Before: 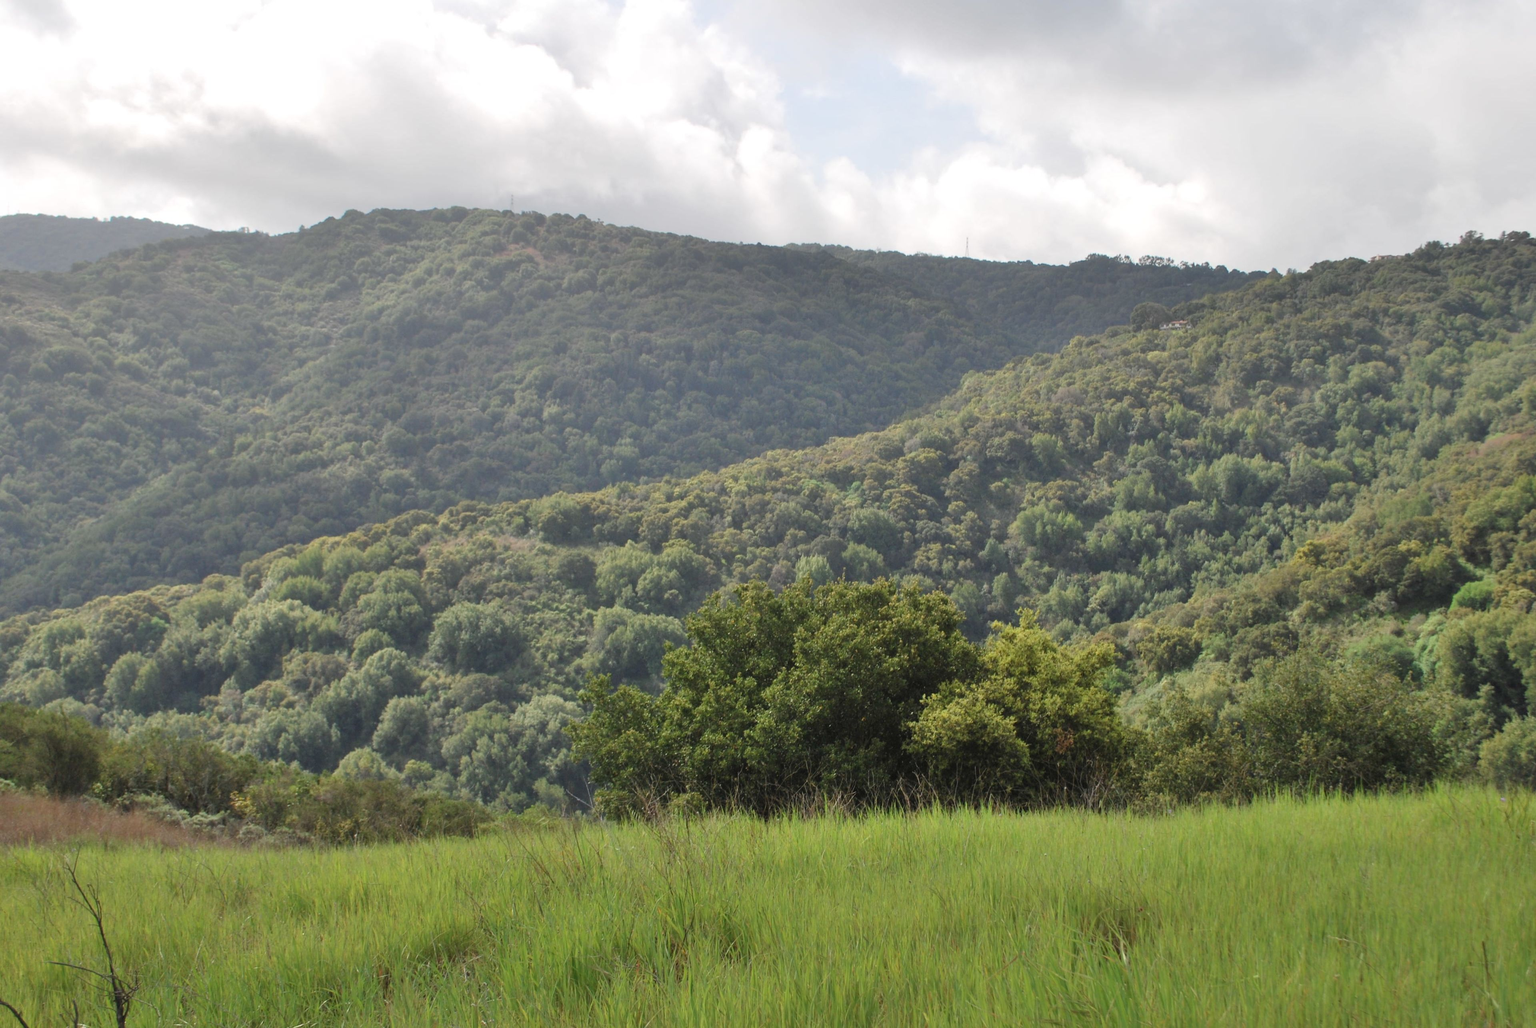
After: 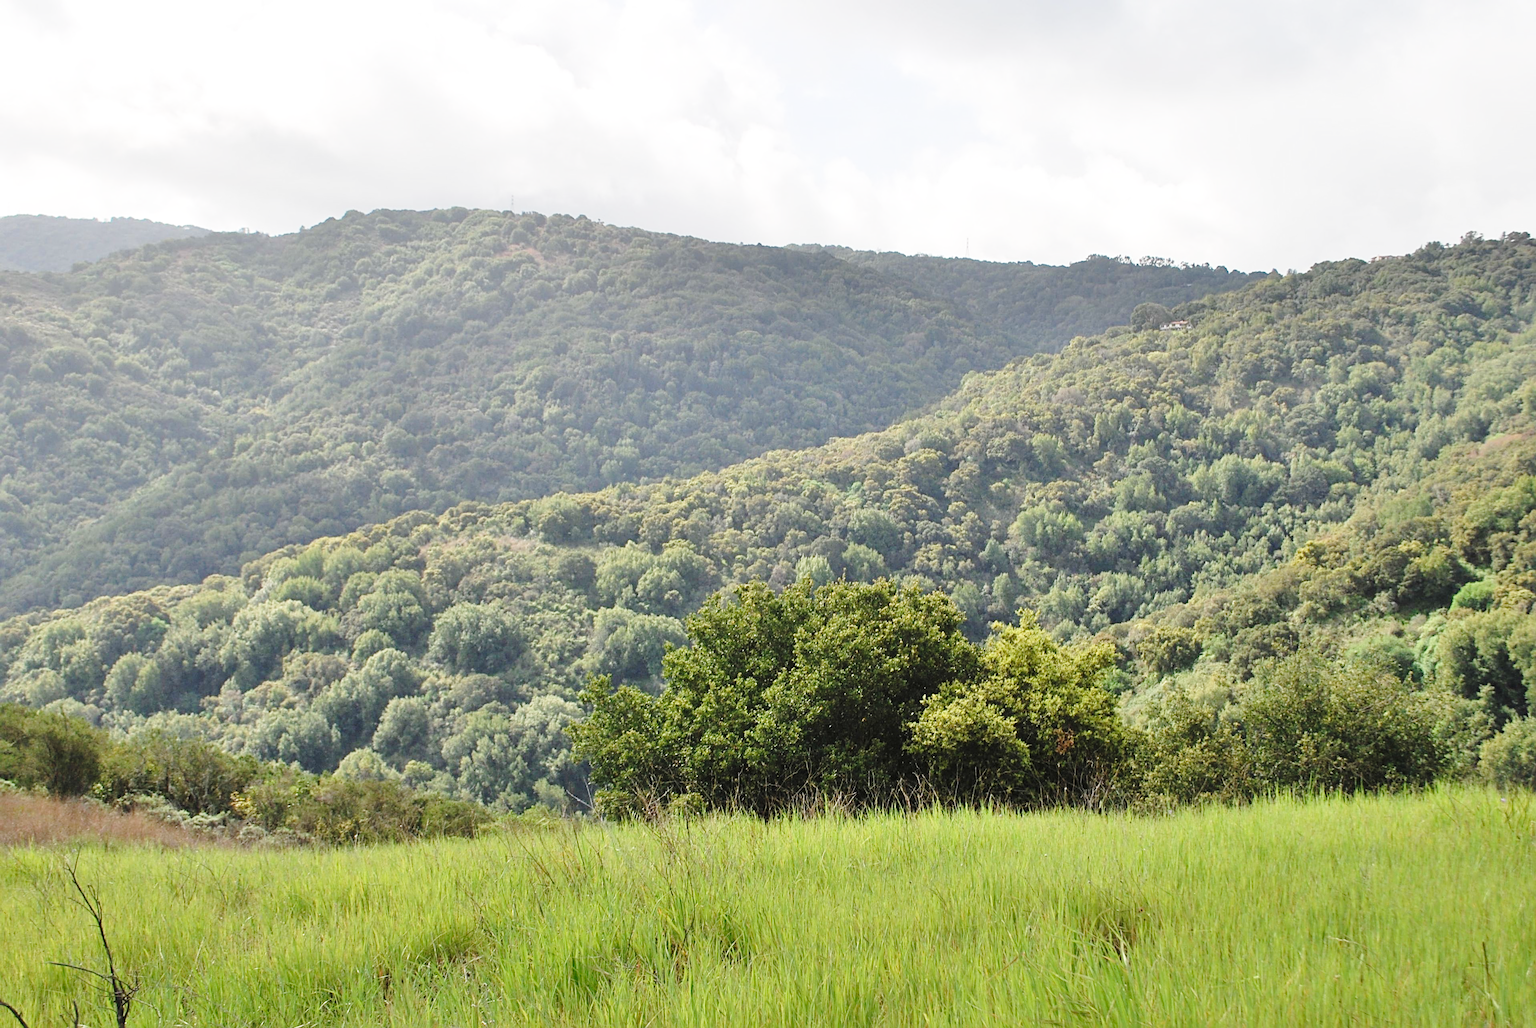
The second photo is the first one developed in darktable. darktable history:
base curve: curves: ch0 [(0, 0) (0.028, 0.03) (0.121, 0.232) (0.46, 0.748) (0.859, 0.968) (1, 1)], preserve colors none
sharpen: radius 3.973
